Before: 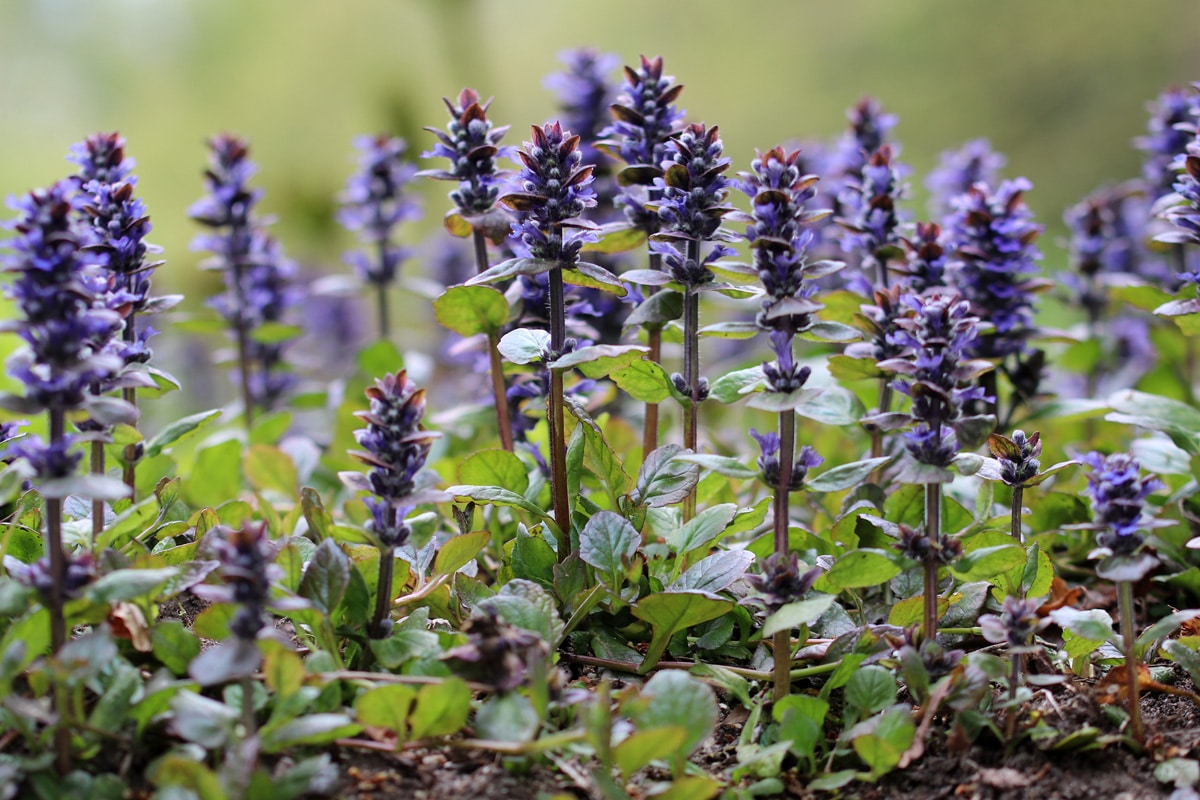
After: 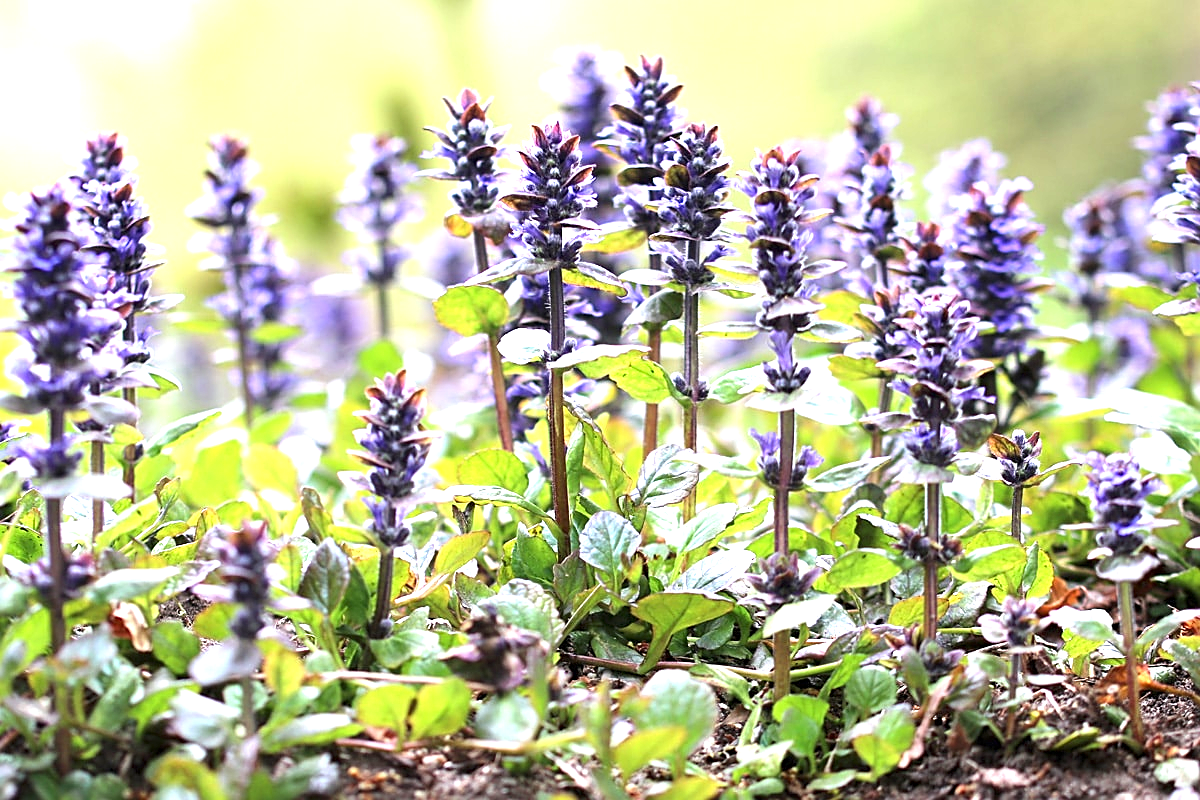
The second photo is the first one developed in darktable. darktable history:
sharpen: on, module defaults
exposure: black level correction 0, exposure 1.5 EV, compensate exposure bias true, compensate highlight preservation false
